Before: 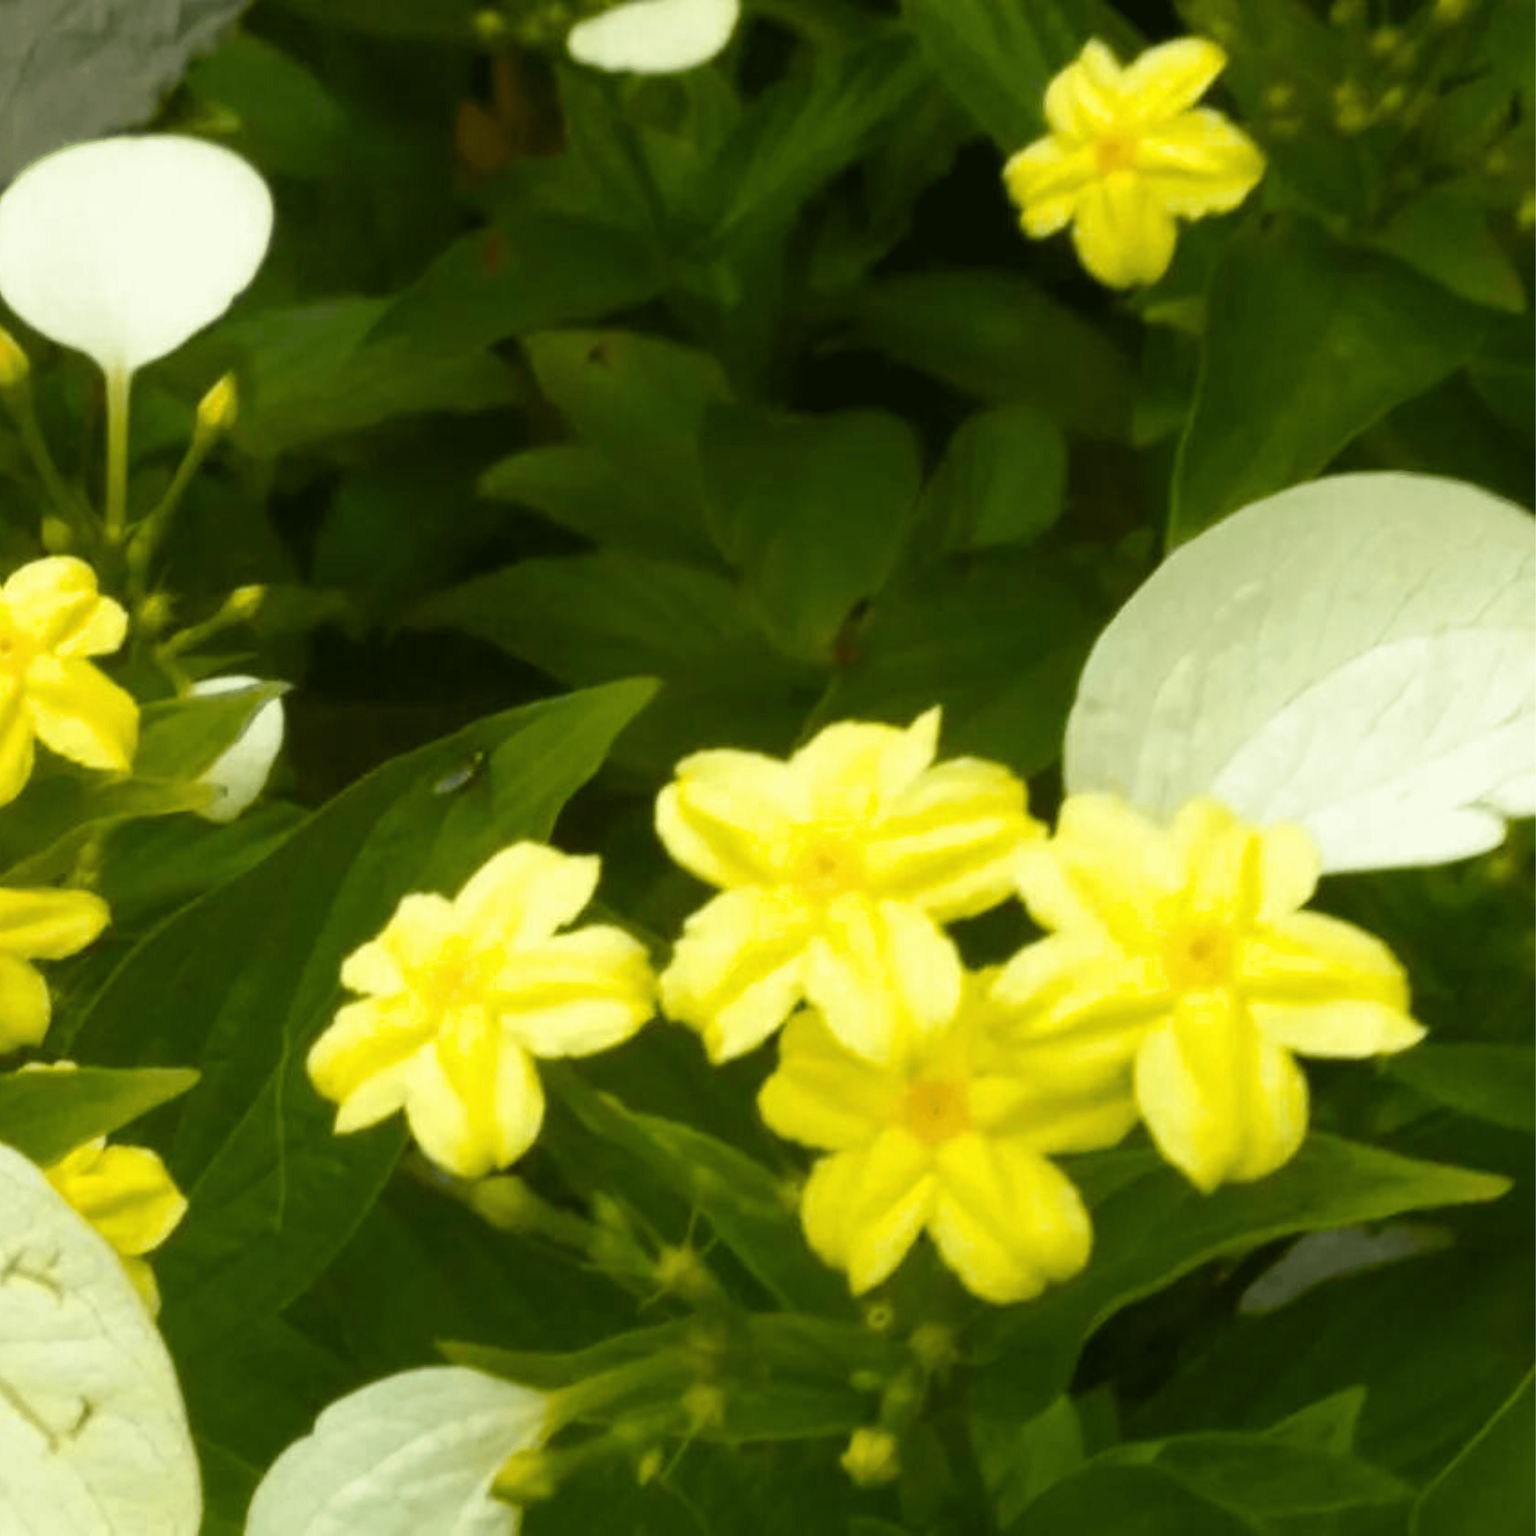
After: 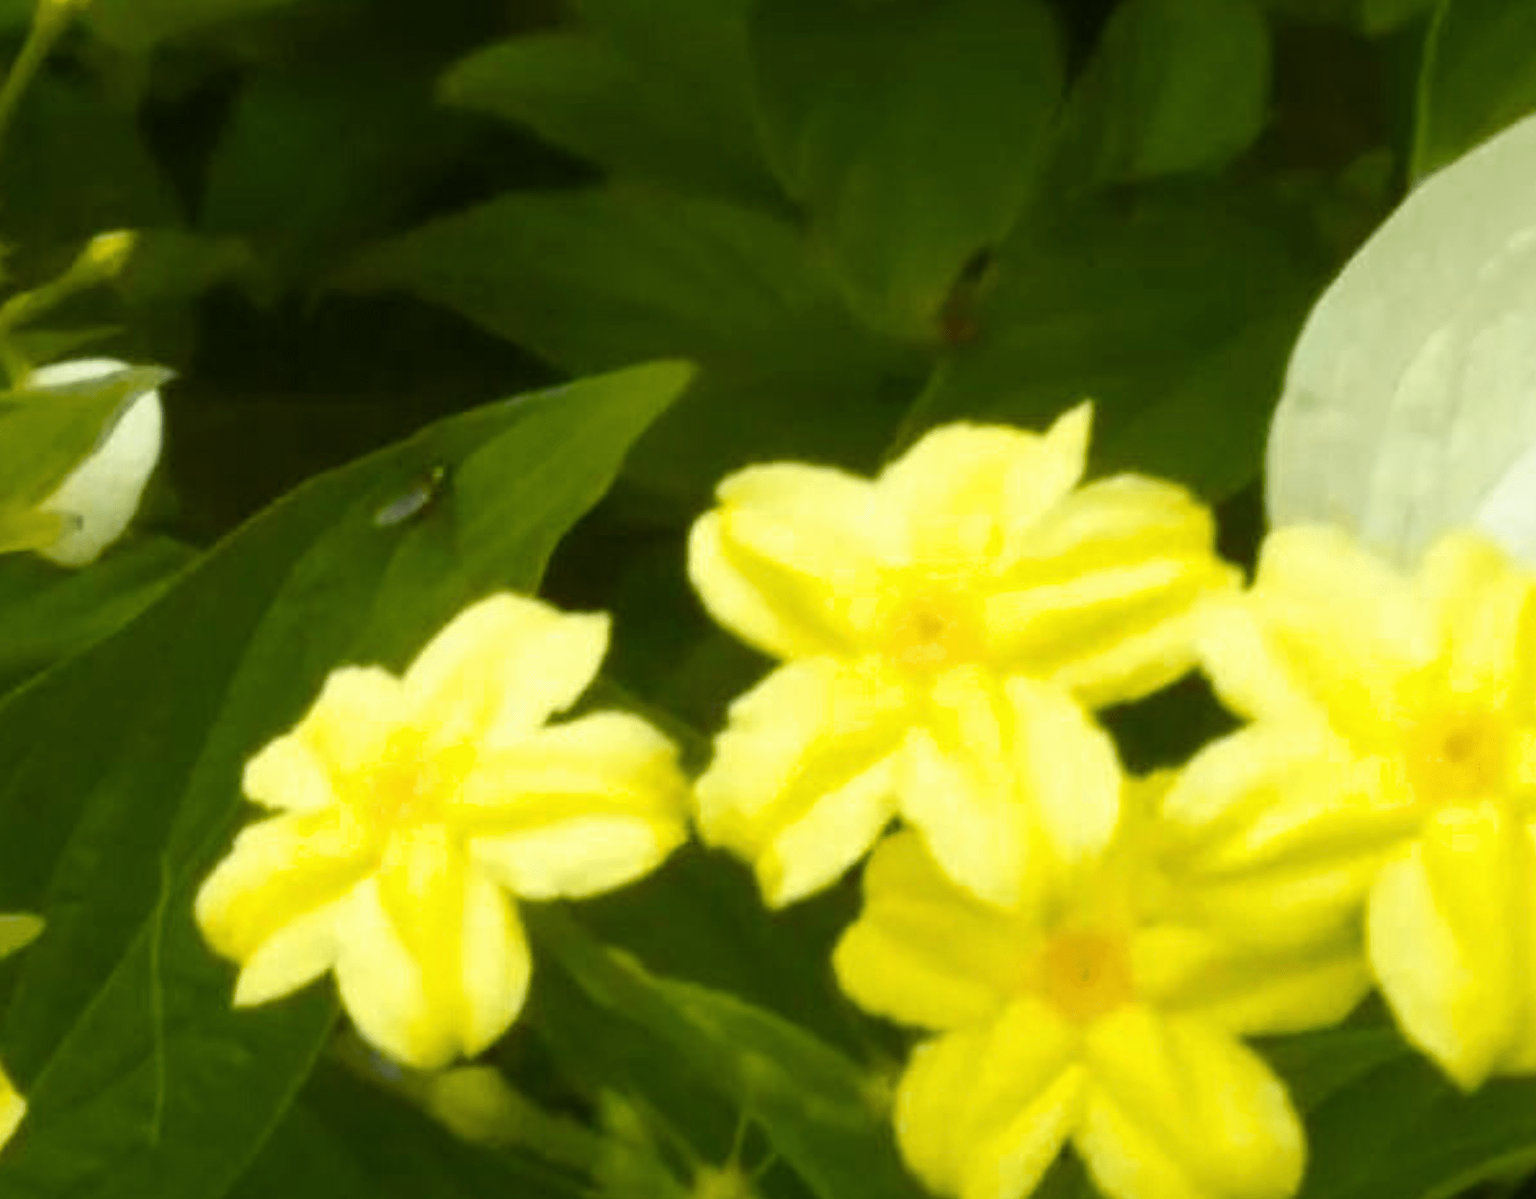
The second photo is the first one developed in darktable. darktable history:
crop: left 11.034%, top 27.525%, right 18.297%, bottom 17.254%
